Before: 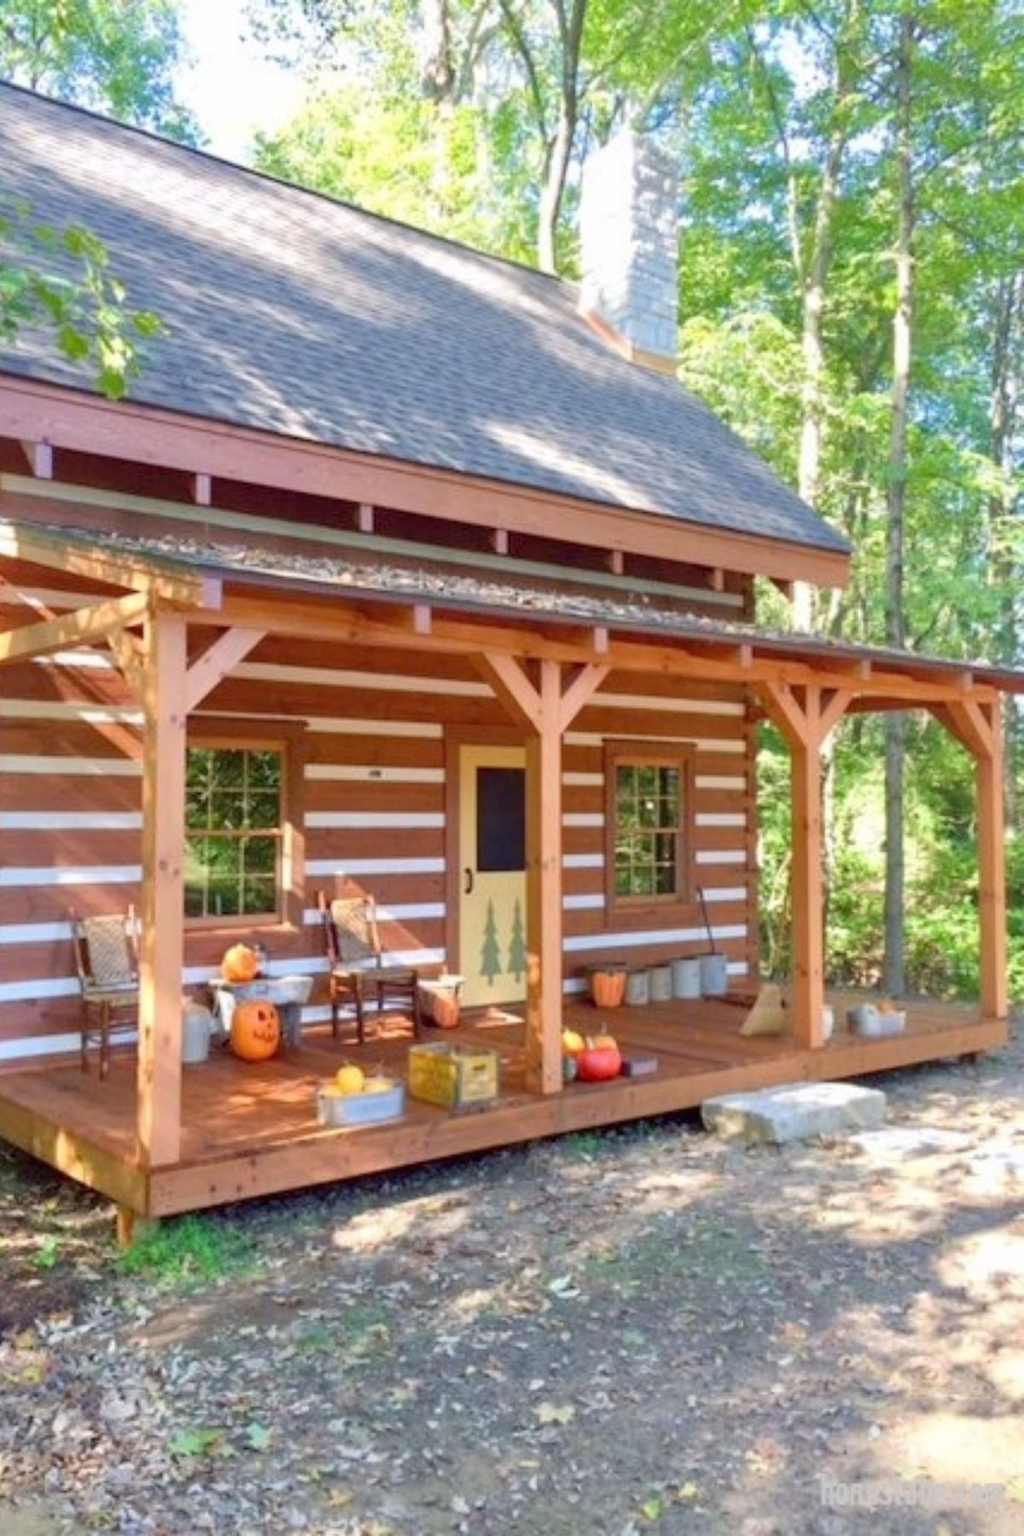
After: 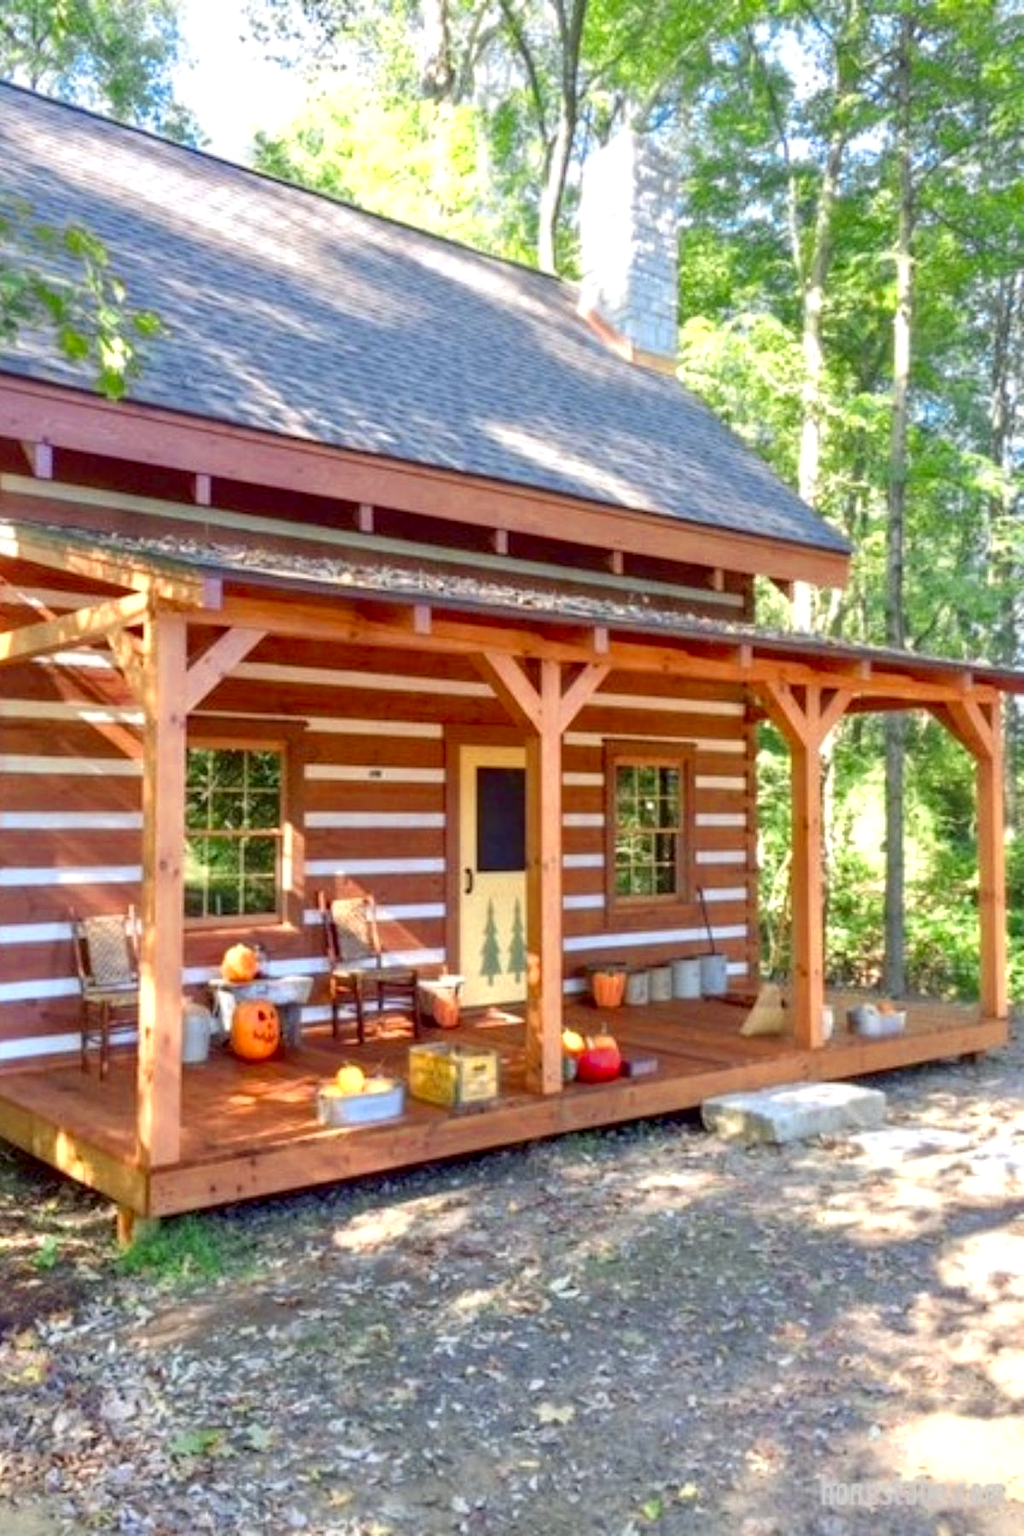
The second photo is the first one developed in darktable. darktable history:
color zones: curves: ch0 [(0.004, 0.305) (0.261, 0.623) (0.389, 0.399) (0.708, 0.571) (0.947, 0.34)]; ch1 [(0.025, 0.645) (0.229, 0.584) (0.326, 0.551) (0.484, 0.262) (0.757, 0.643)]
local contrast: on, module defaults
